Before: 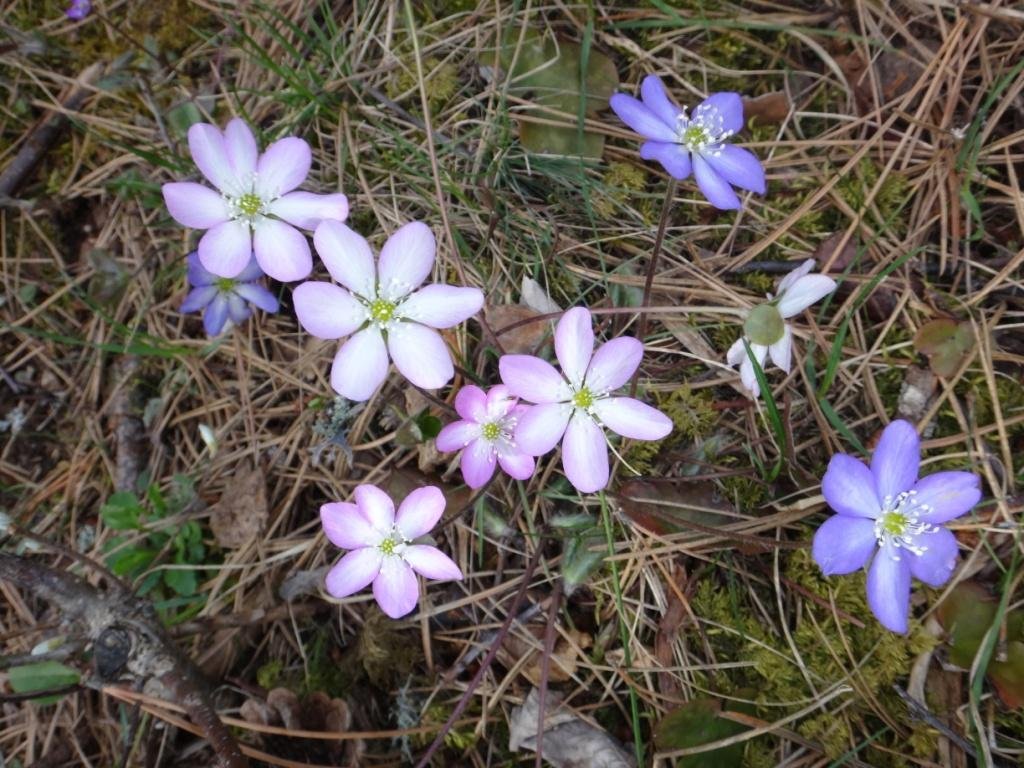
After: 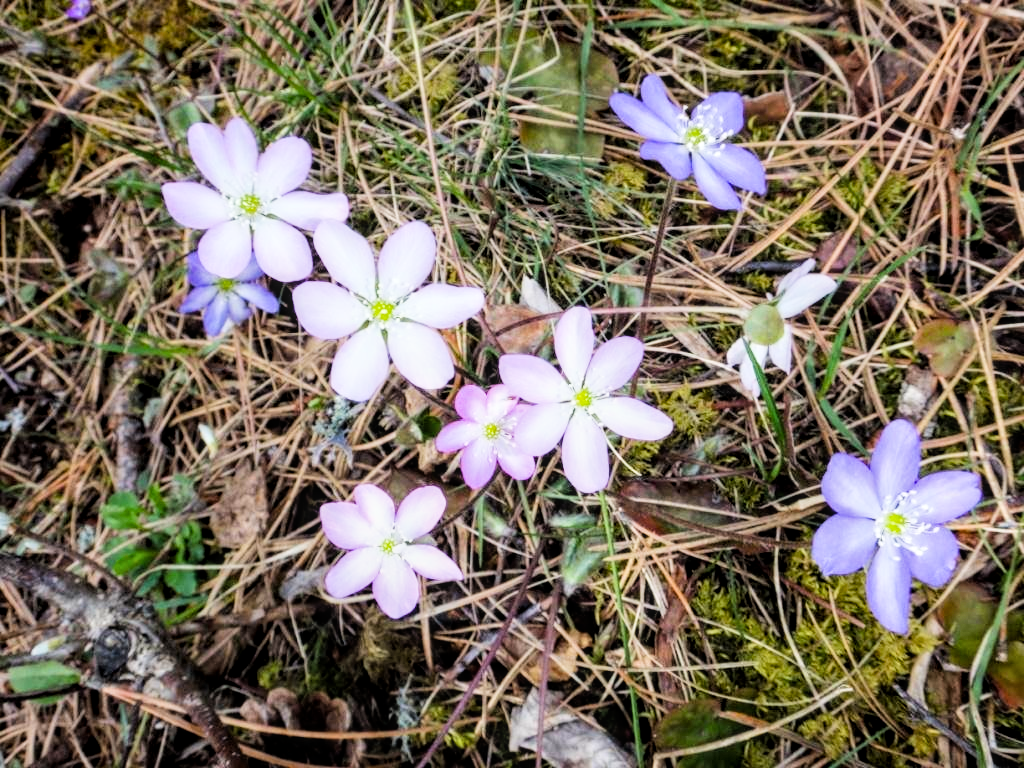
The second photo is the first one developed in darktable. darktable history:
color balance rgb: perceptual saturation grading › global saturation 20%, global vibrance 20%
filmic rgb: black relative exposure -5 EV, hardness 2.88, contrast 1.4, highlights saturation mix -30%
exposure: black level correction 0, exposure 1 EV, compensate highlight preservation false
local contrast: on, module defaults
